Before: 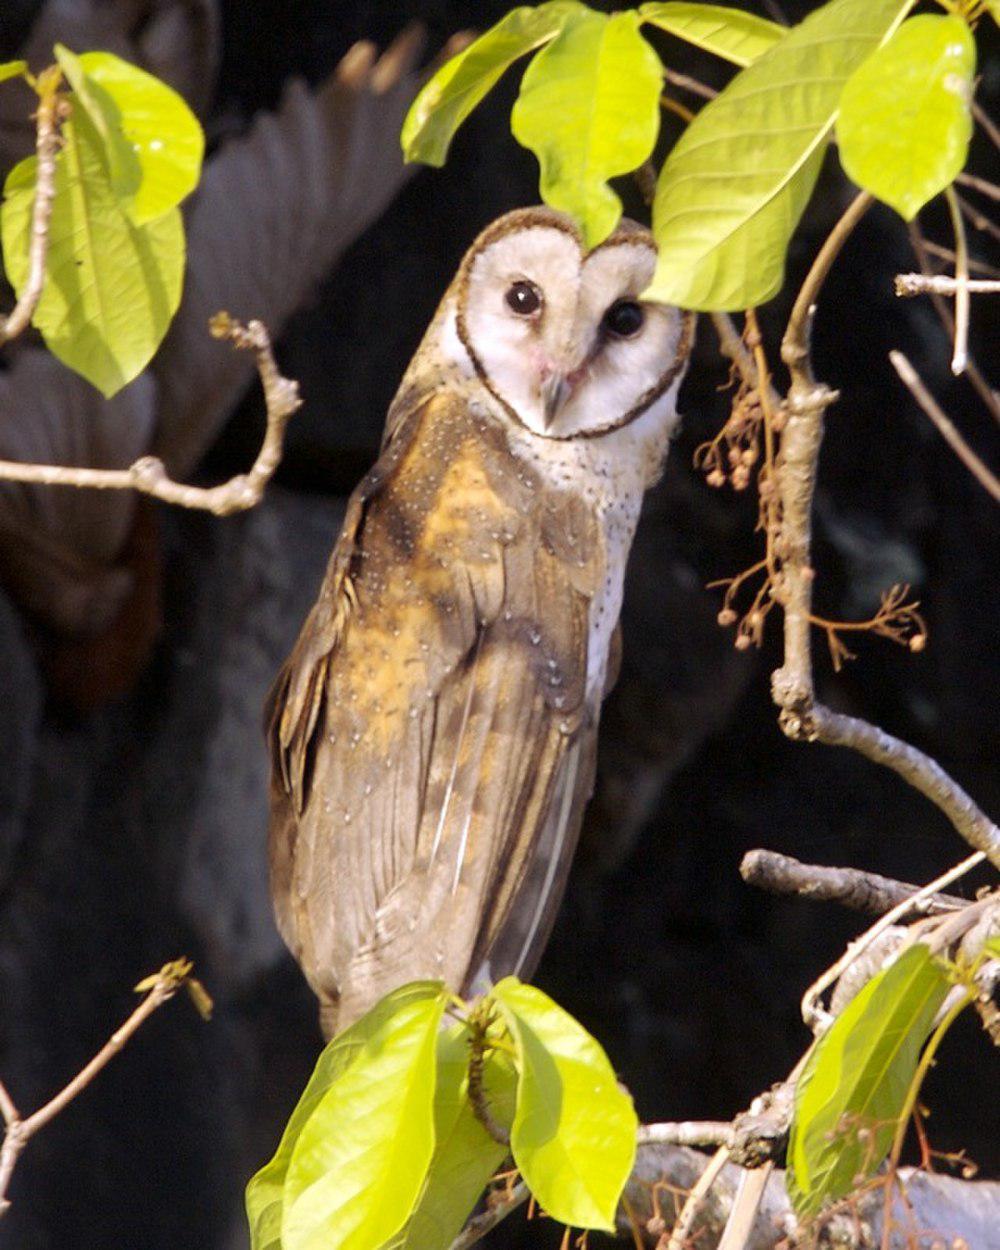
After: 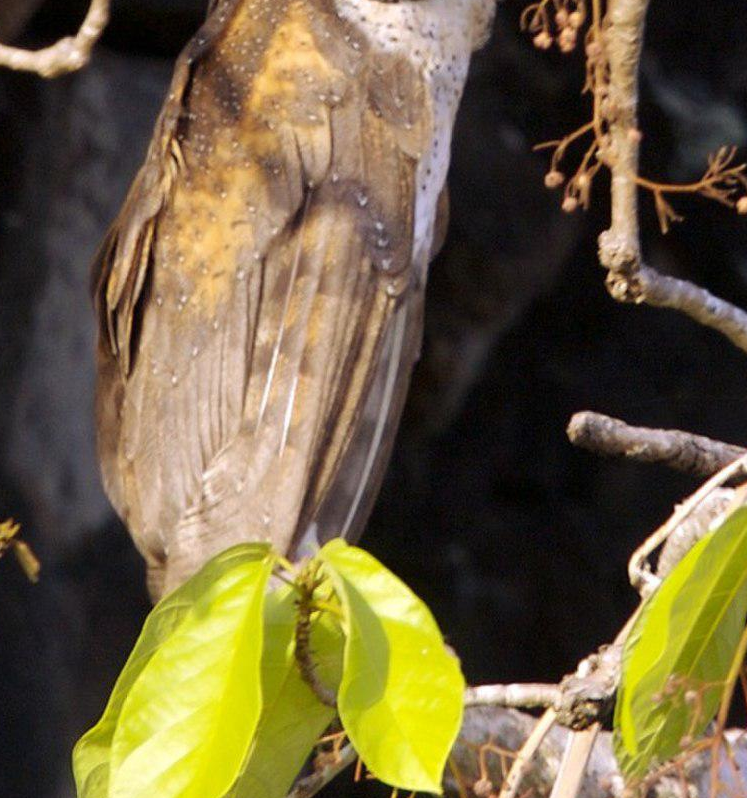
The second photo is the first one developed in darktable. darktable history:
crop and rotate: left 17.359%, top 35.141%, right 7.883%, bottom 0.939%
